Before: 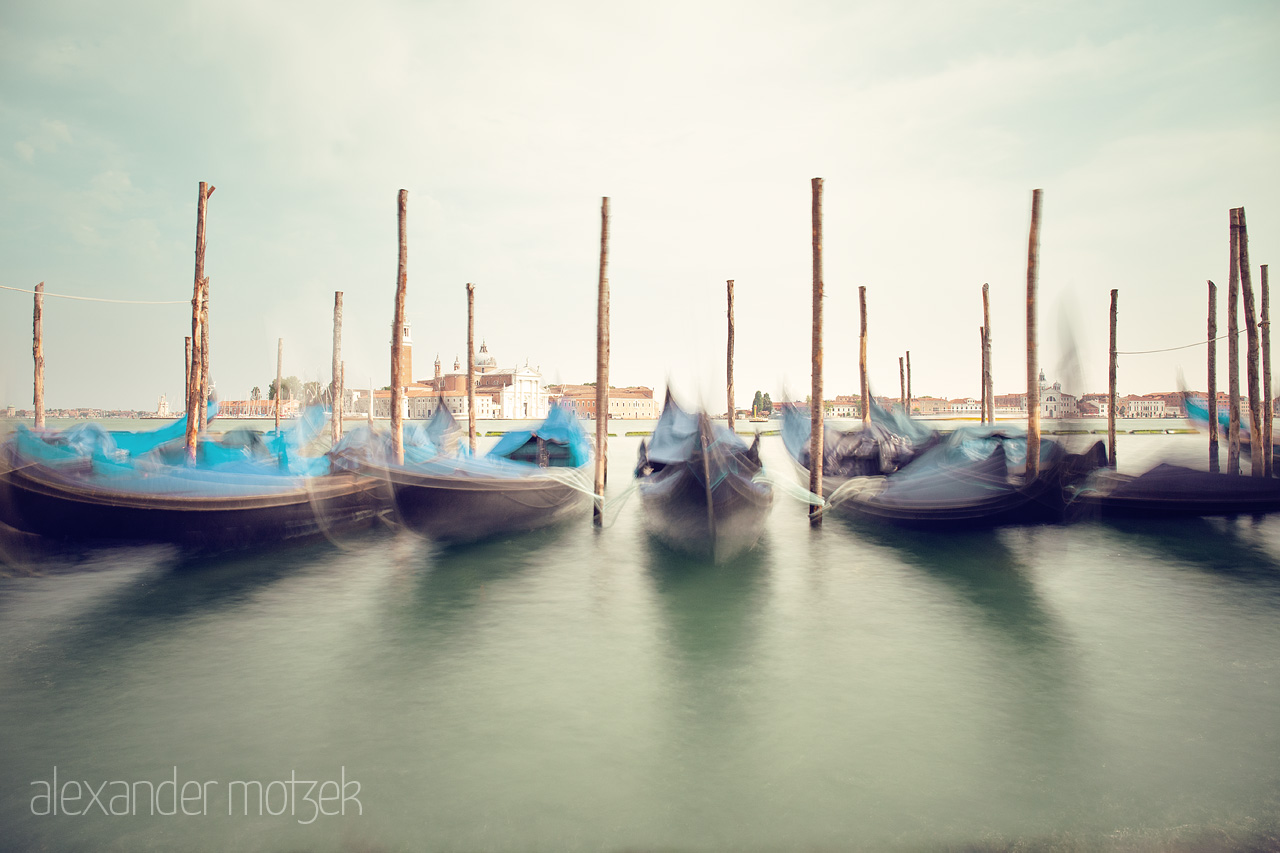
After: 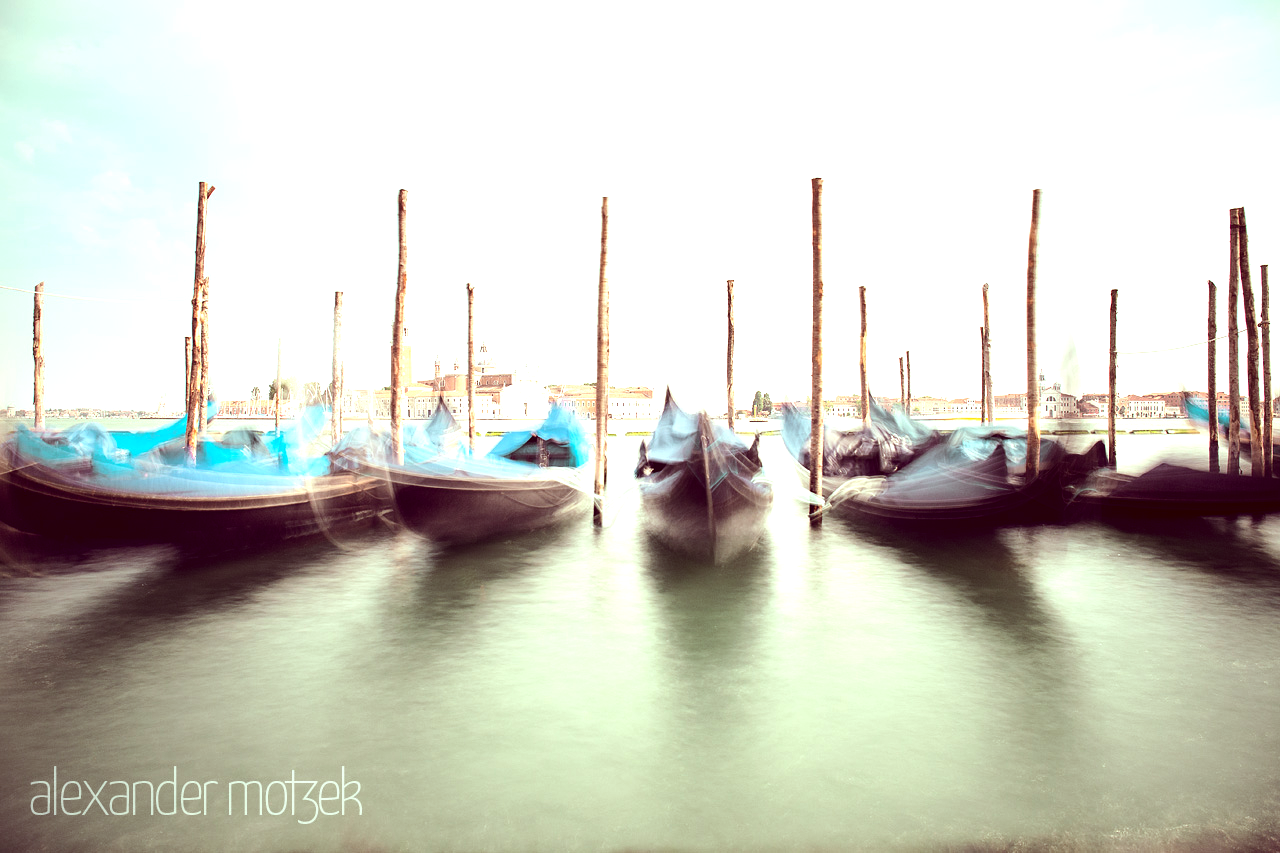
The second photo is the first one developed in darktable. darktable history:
tone equalizer: -8 EV -1.08 EV, -7 EV -1.01 EV, -6 EV -0.867 EV, -5 EV -0.578 EV, -3 EV 0.578 EV, -2 EV 0.867 EV, -1 EV 1.01 EV, +0 EV 1.08 EV, edges refinement/feathering 500, mask exposure compensation -1.57 EV, preserve details no
color correction: highlights a* -7.23, highlights b* -0.161, shadows a* 20.08, shadows b* 11.73
